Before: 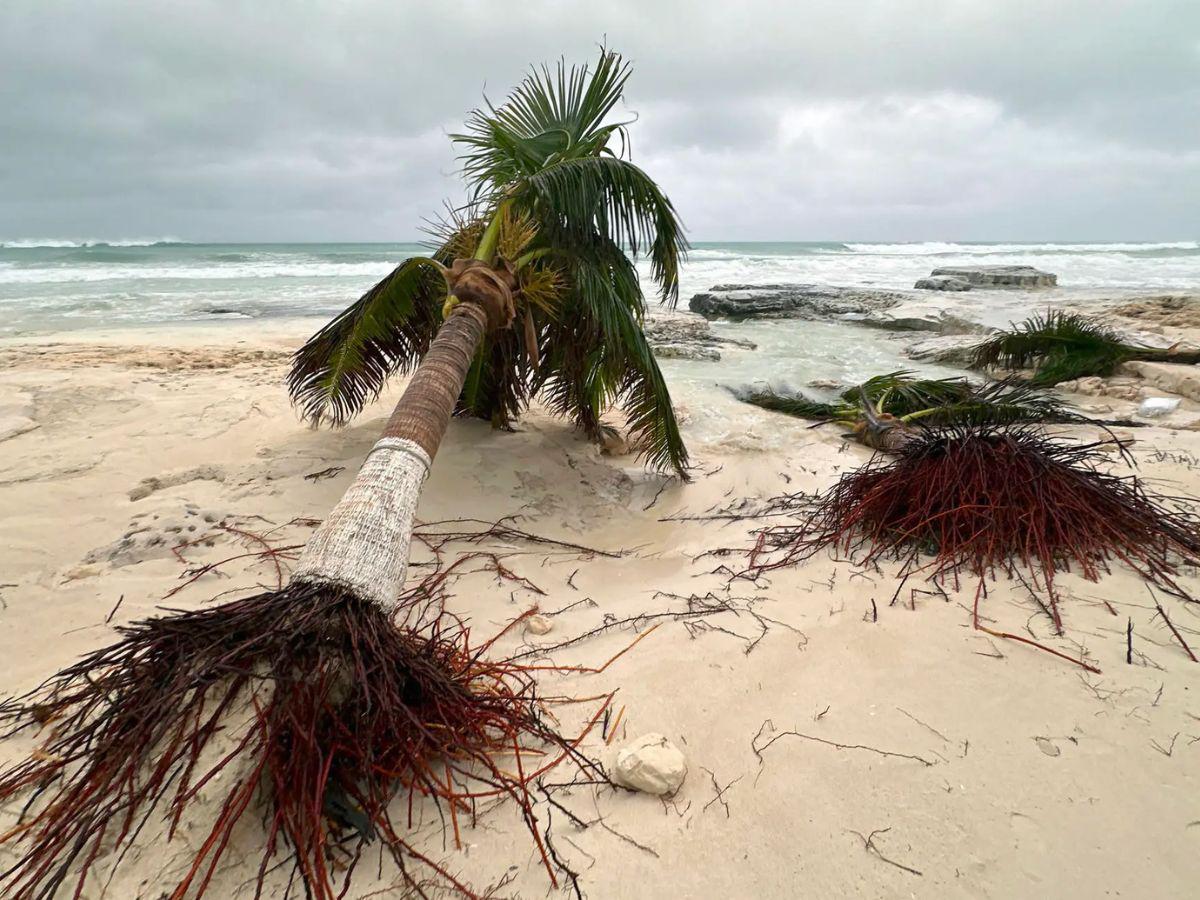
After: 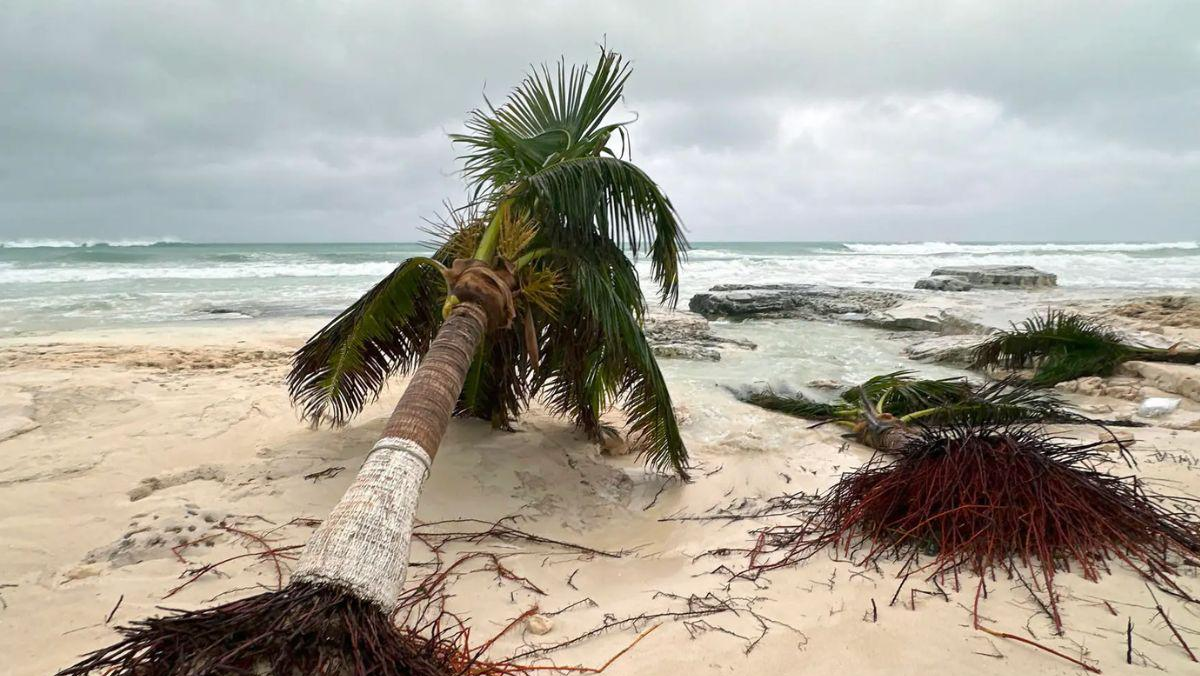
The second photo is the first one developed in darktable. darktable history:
crop: bottom 24.871%
